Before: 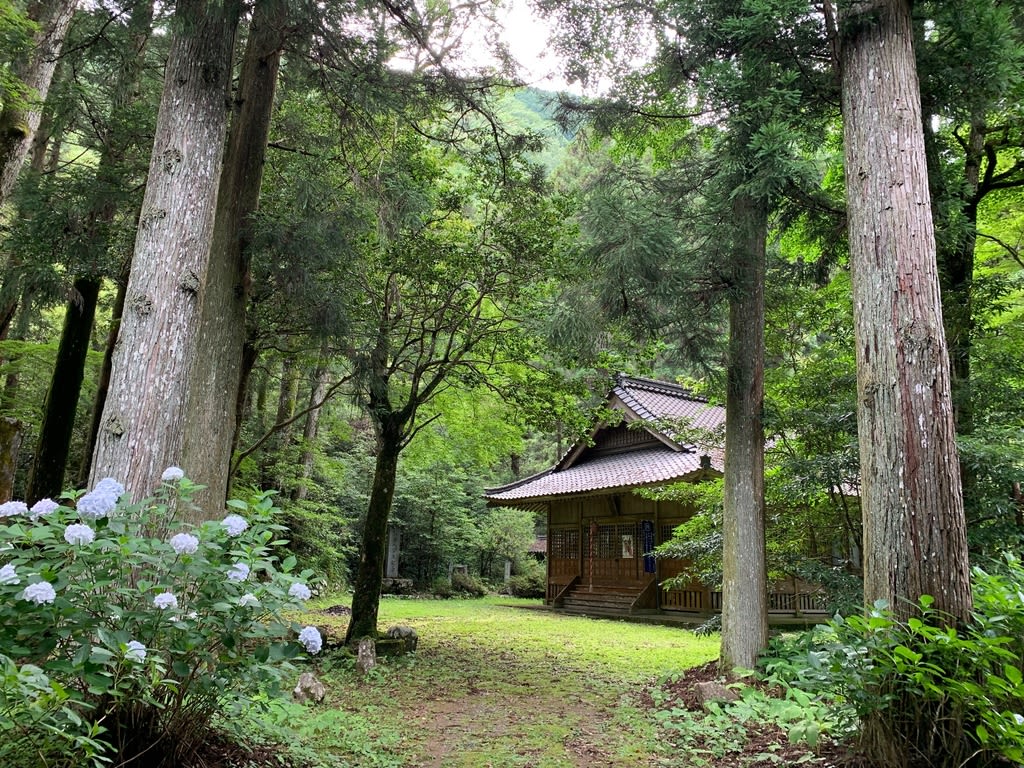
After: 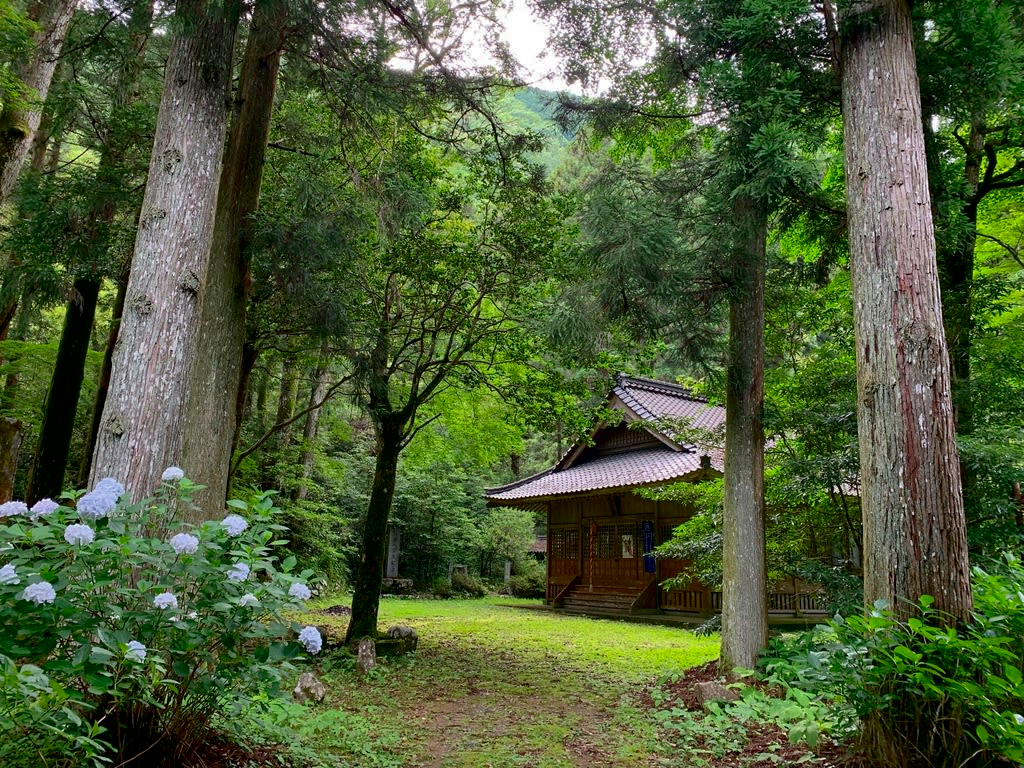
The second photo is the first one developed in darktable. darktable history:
contrast brightness saturation: contrast 0.134, brightness -0.24, saturation 0.15
shadows and highlights: shadows 60.32, highlights -59.69
